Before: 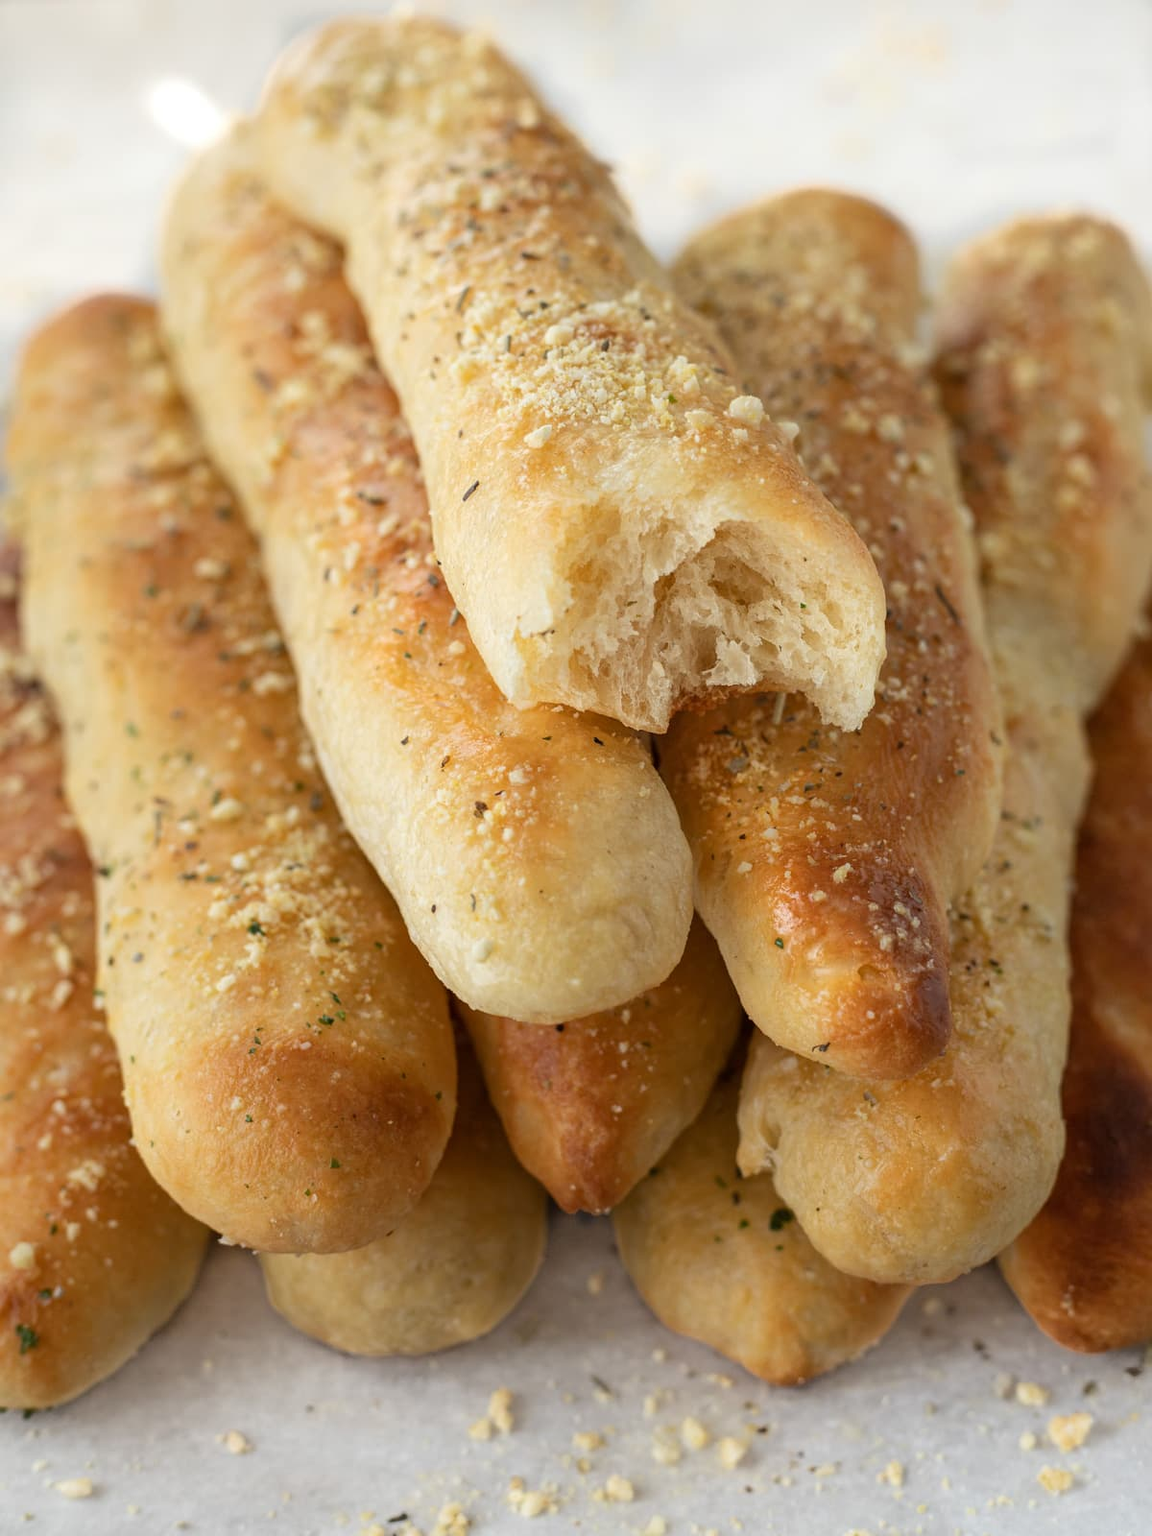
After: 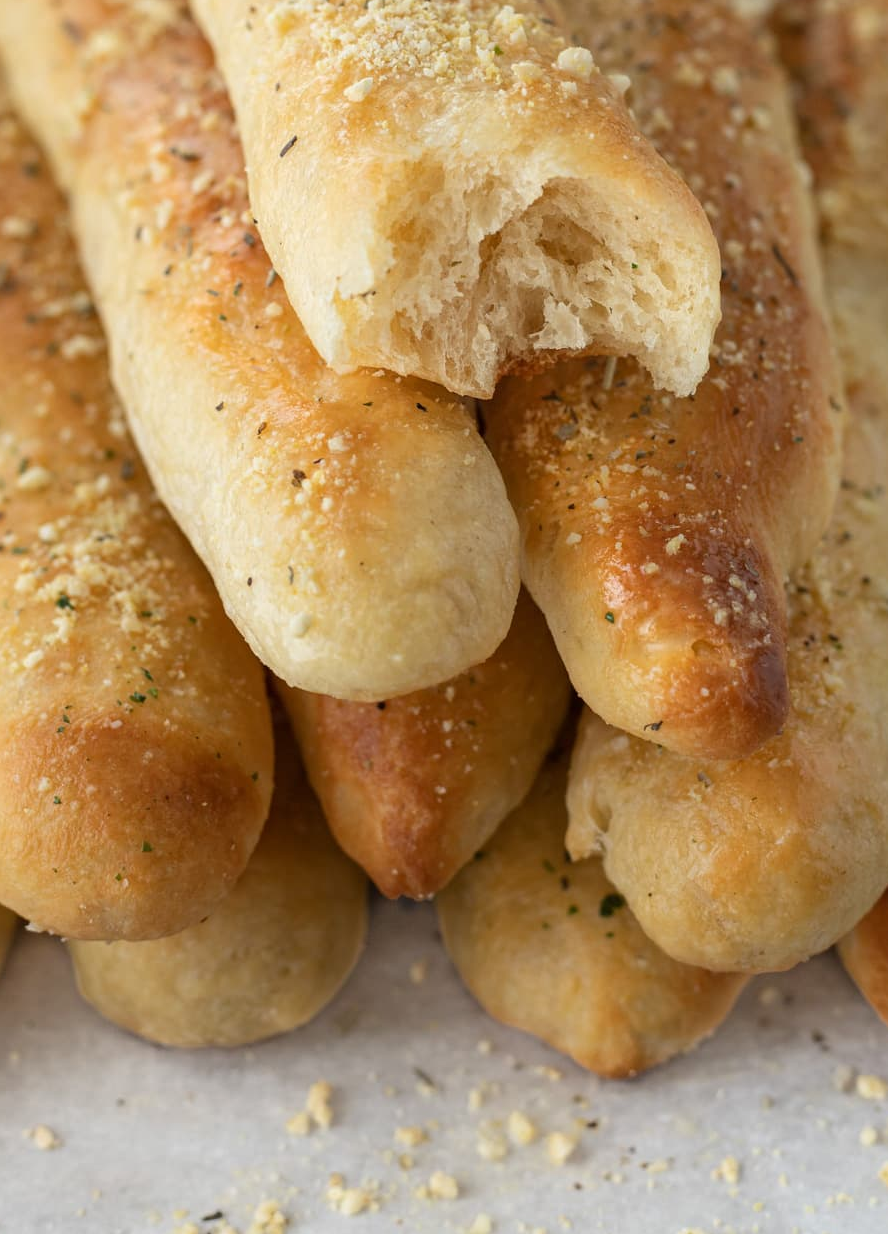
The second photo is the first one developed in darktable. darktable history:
tone equalizer: on, module defaults
crop: left 16.871%, top 22.857%, right 9.116%
